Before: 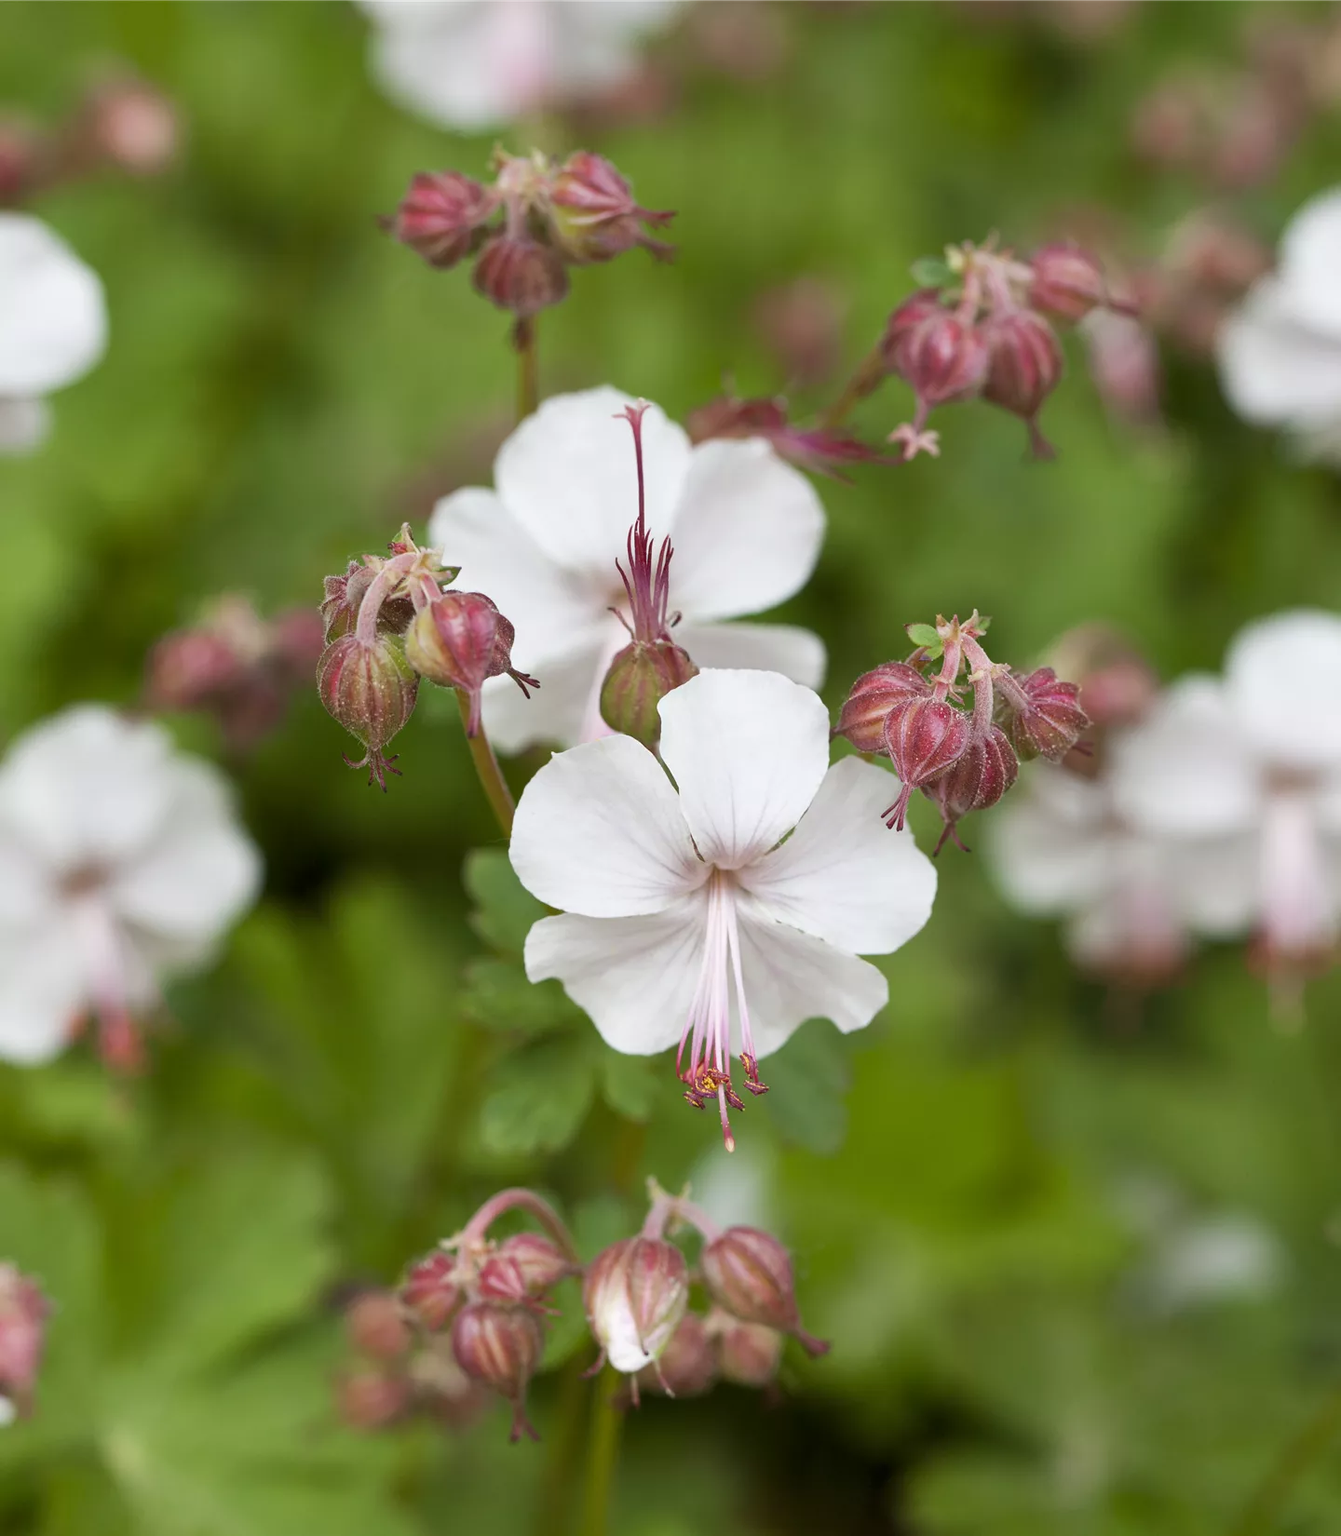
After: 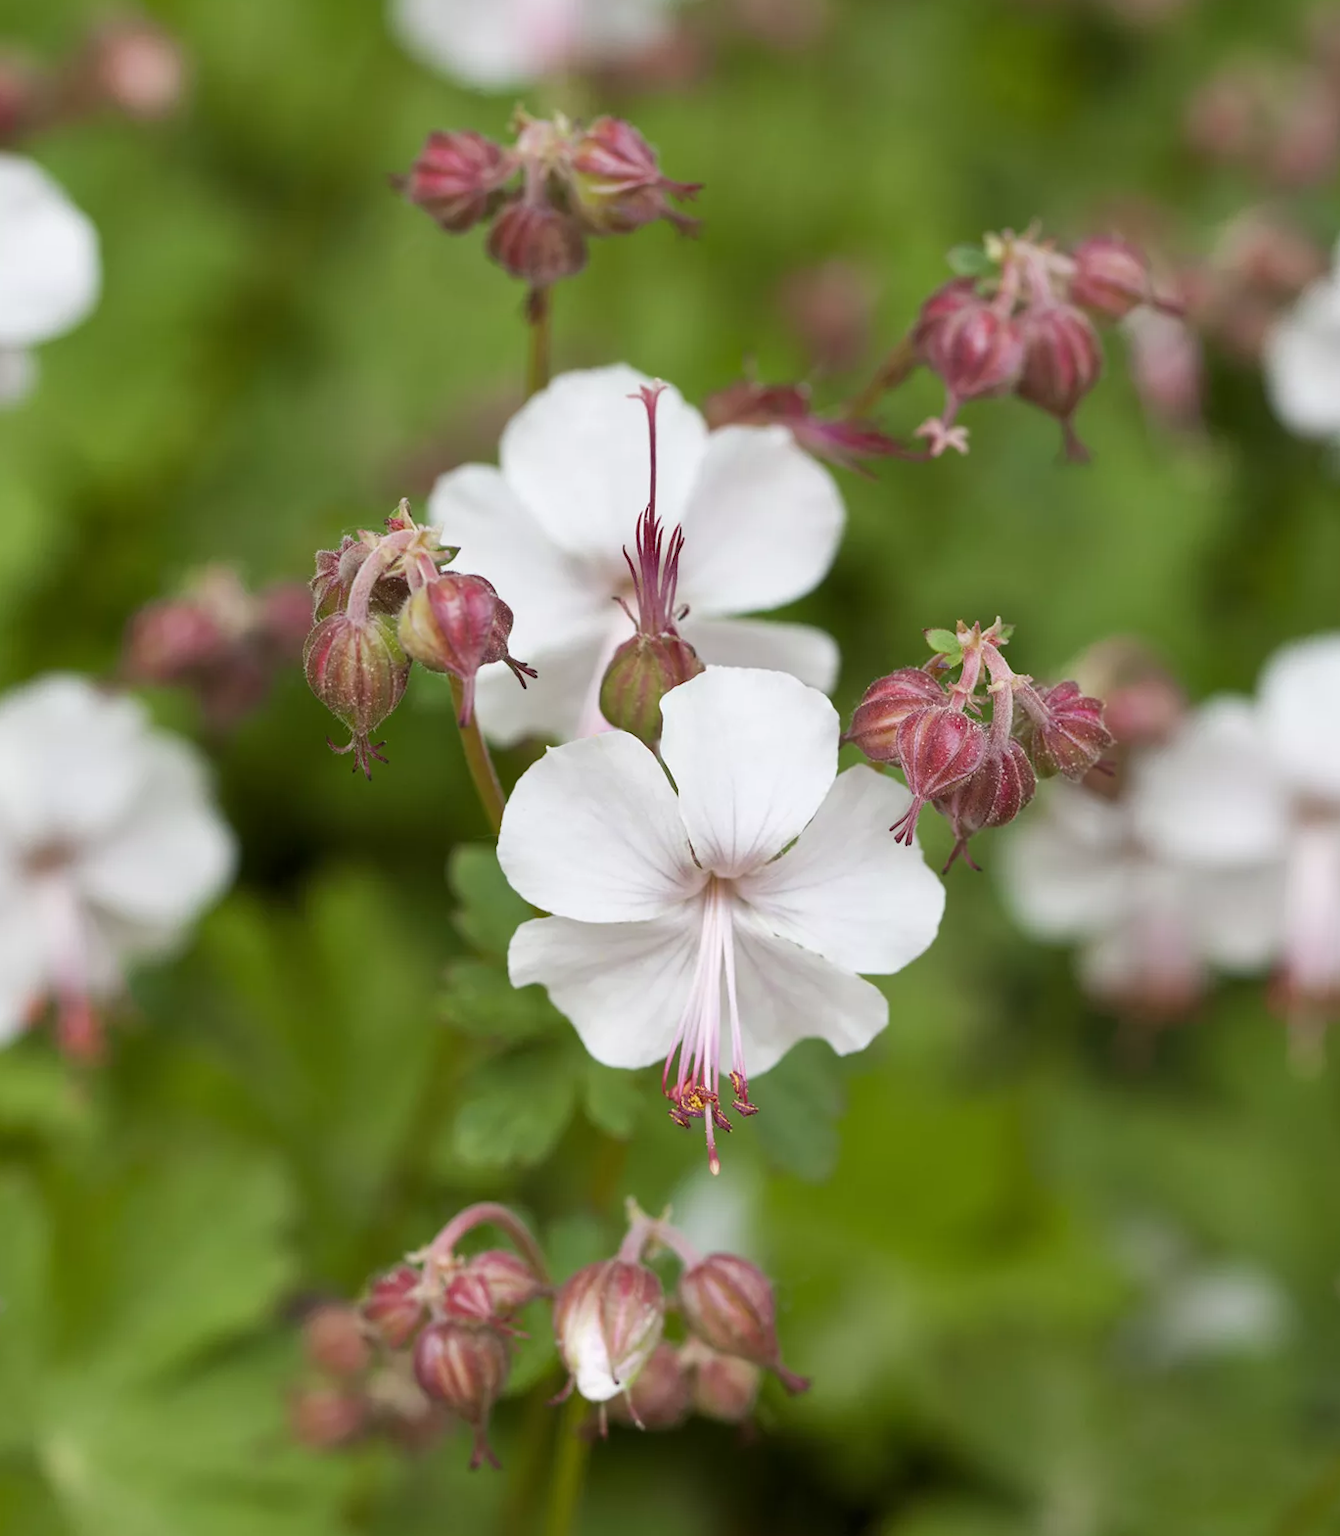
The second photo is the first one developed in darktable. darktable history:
crop and rotate: angle -2.63°
